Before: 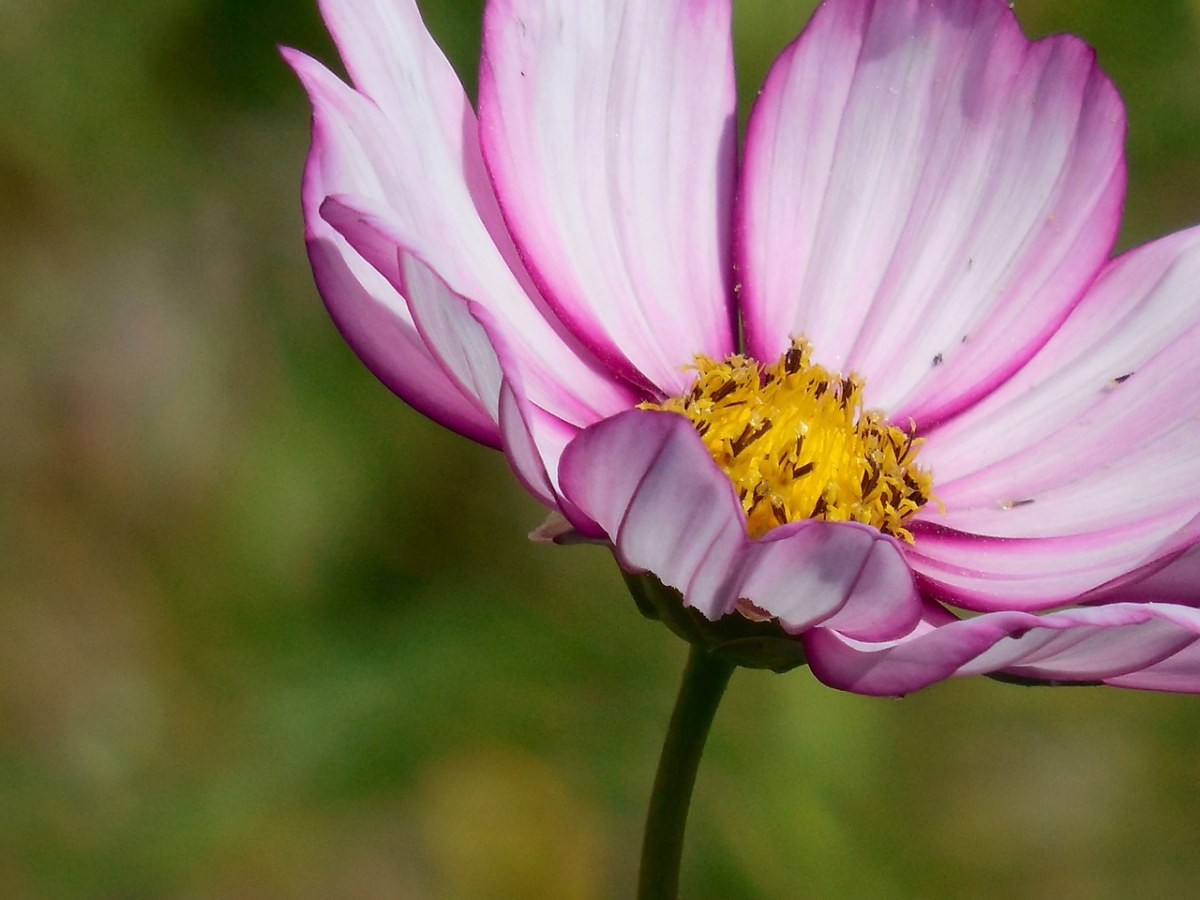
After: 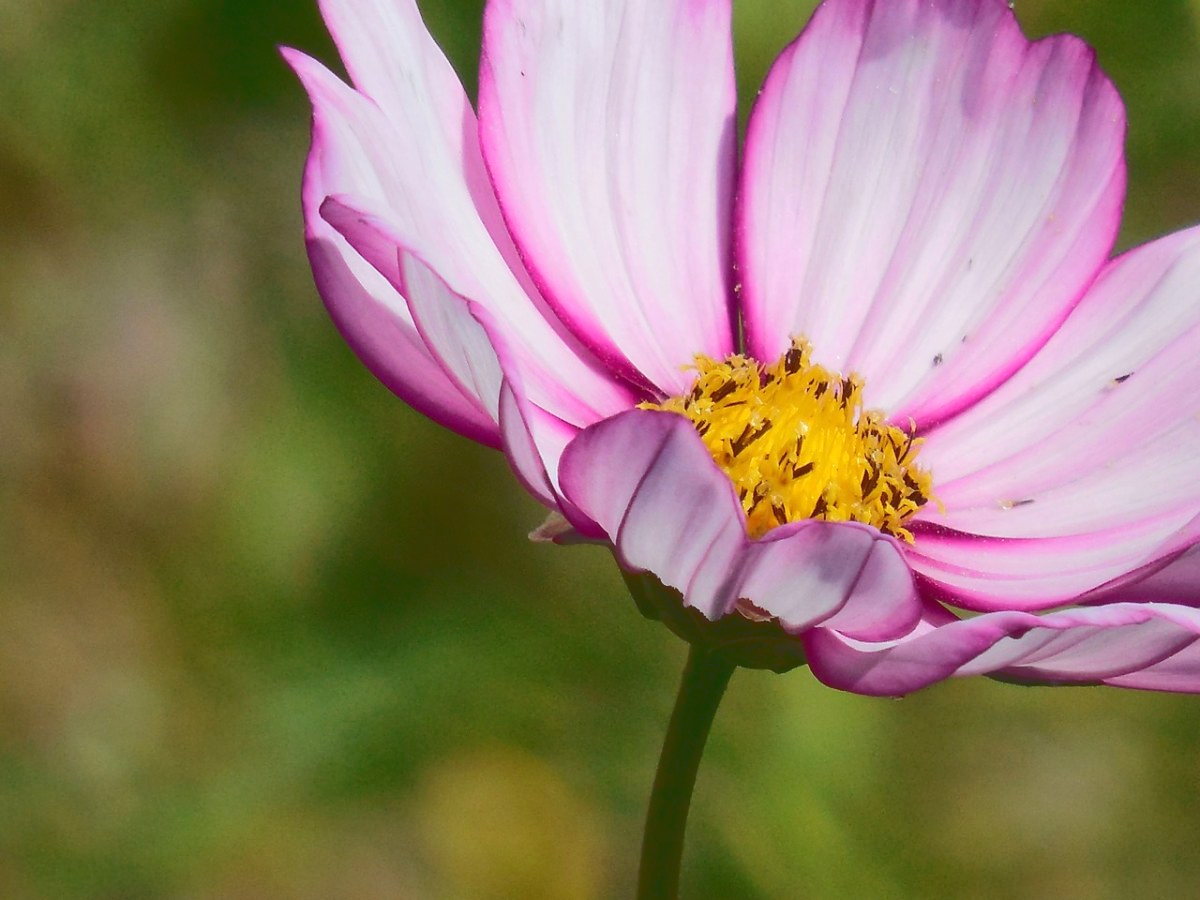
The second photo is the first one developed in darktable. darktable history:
base curve: curves: ch0 [(0, 0.024) (0.055, 0.065) (0.121, 0.166) (0.236, 0.319) (0.693, 0.726) (1, 1)]
